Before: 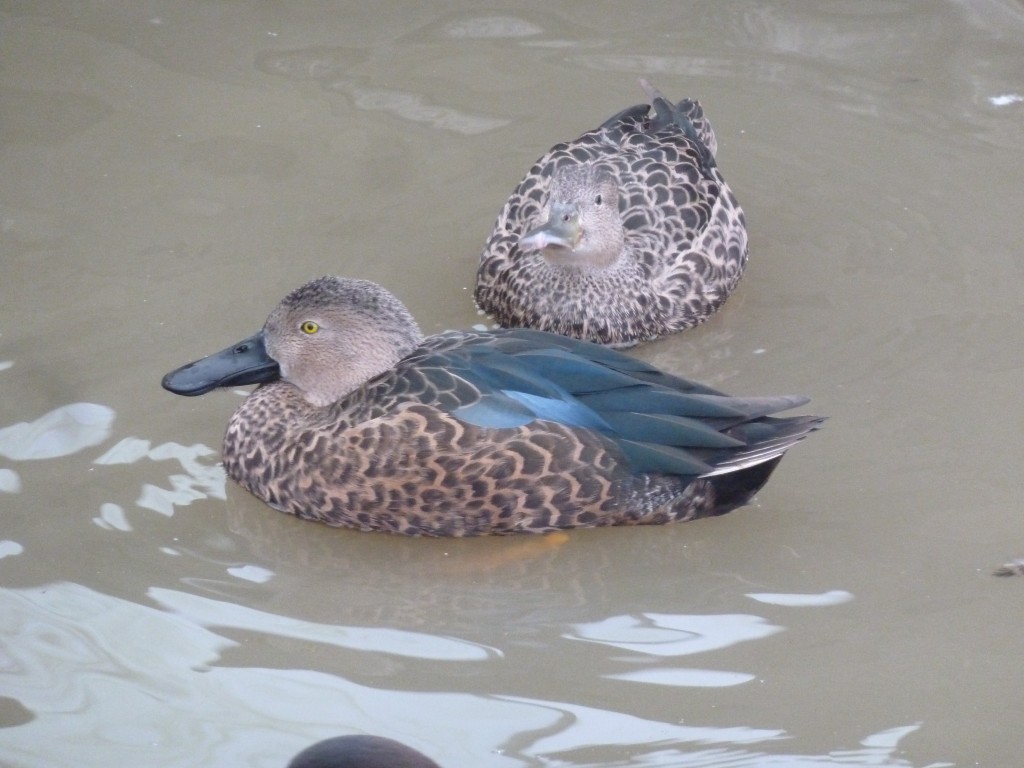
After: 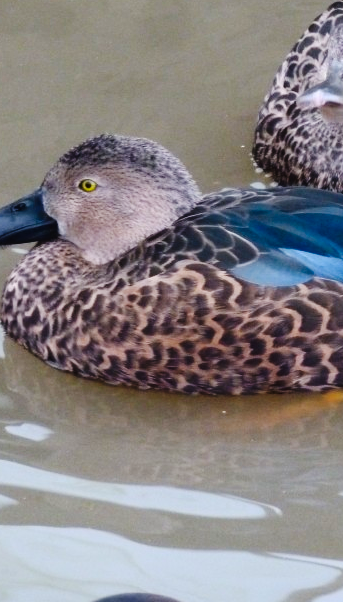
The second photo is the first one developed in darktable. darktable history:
crop and rotate: left 21.77%, top 18.528%, right 44.676%, bottom 2.997%
tone curve: curves: ch0 [(0, 0) (0.003, 0.007) (0.011, 0.009) (0.025, 0.014) (0.044, 0.022) (0.069, 0.029) (0.1, 0.037) (0.136, 0.052) (0.177, 0.083) (0.224, 0.121) (0.277, 0.177) (0.335, 0.258) (0.399, 0.351) (0.468, 0.454) (0.543, 0.557) (0.623, 0.654) (0.709, 0.744) (0.801, 0.825) (0.898, 0.909) (1, 1)], preserve colors none
contrast brightness saturation: contrast 0.12, brightness -0.12, saturation 0.2
